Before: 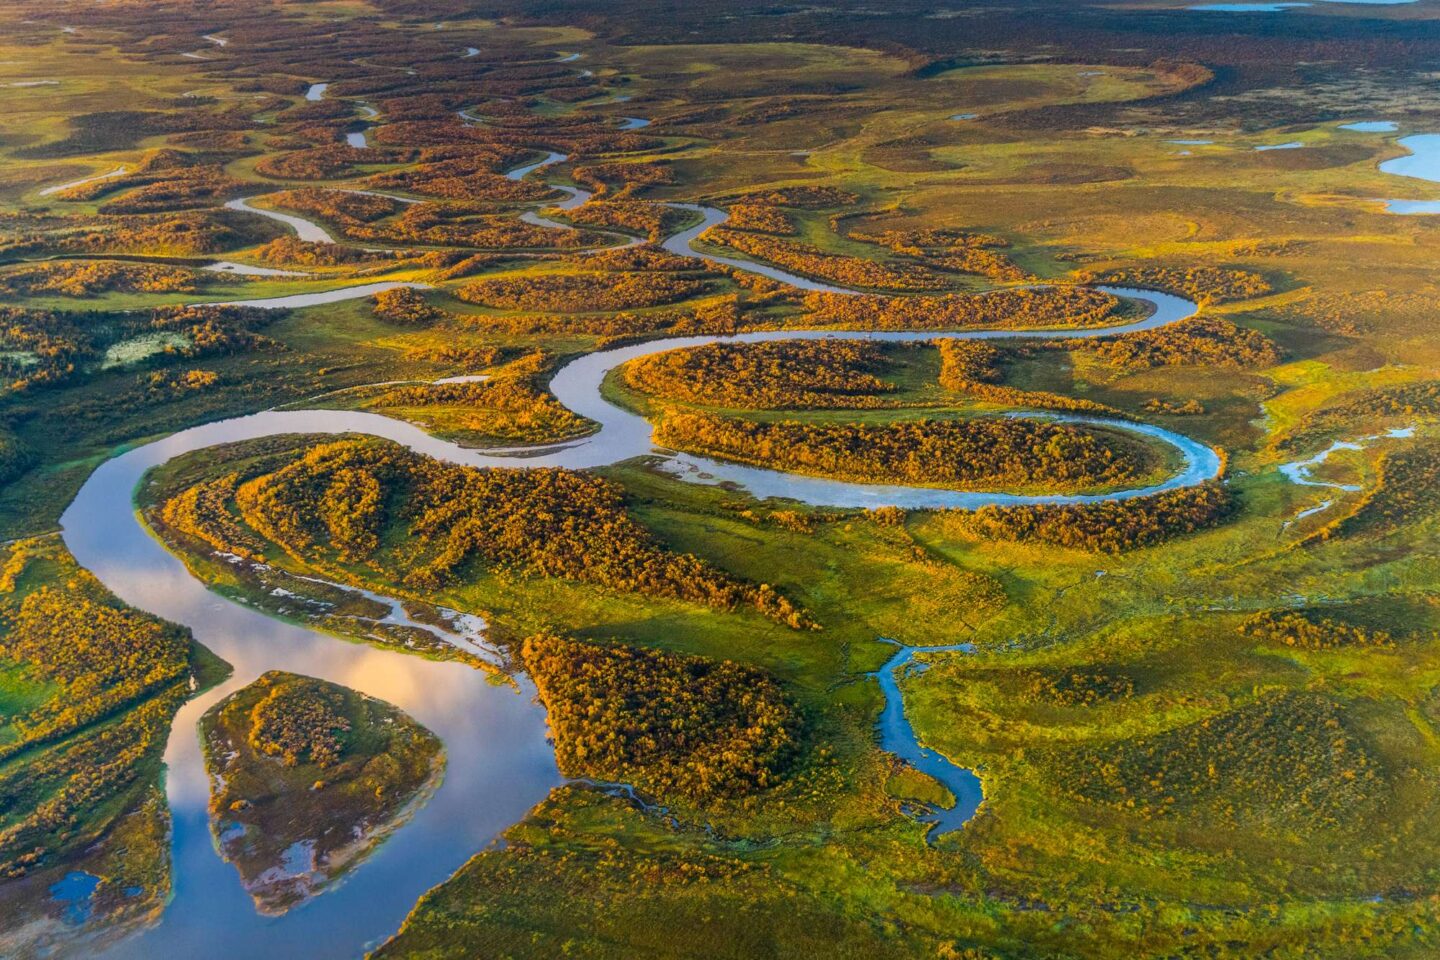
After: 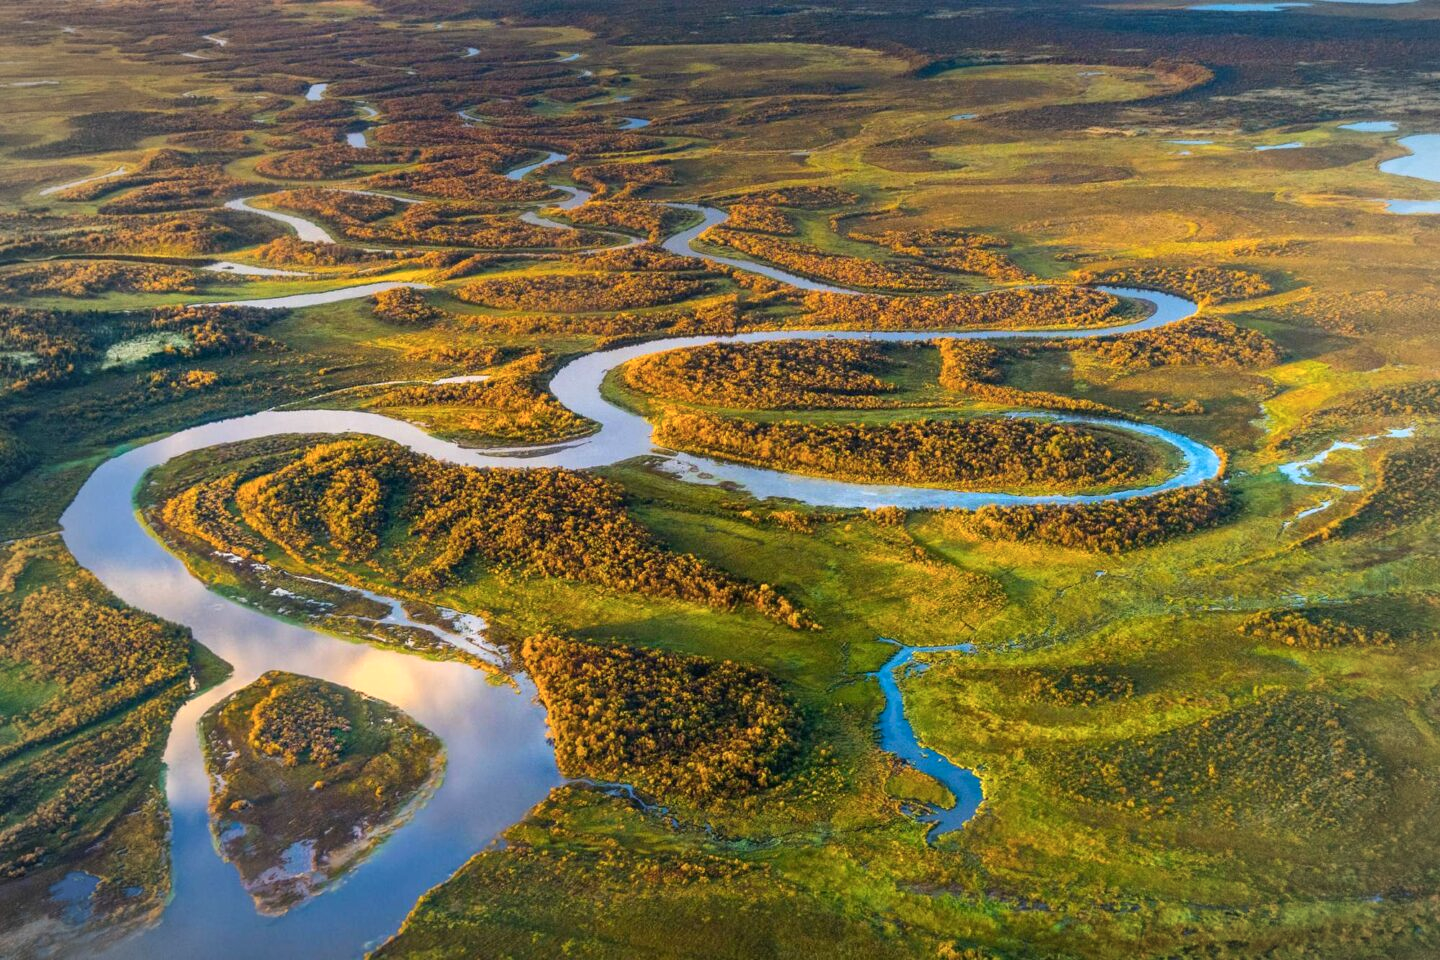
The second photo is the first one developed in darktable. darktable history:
color zones: curves: ch1 [(0, 0.469) (0.001, 0.469) (0.12, 0.446) (0.248, 0.469) (0.5, 0.5) (0.748, 0.5) (0.999, 0.469) (1, 0.469)]
levels: mode automatic, levels [0.029, 0.545, 0.971]
vignetting: center (0.037, -0.092), unbound false
